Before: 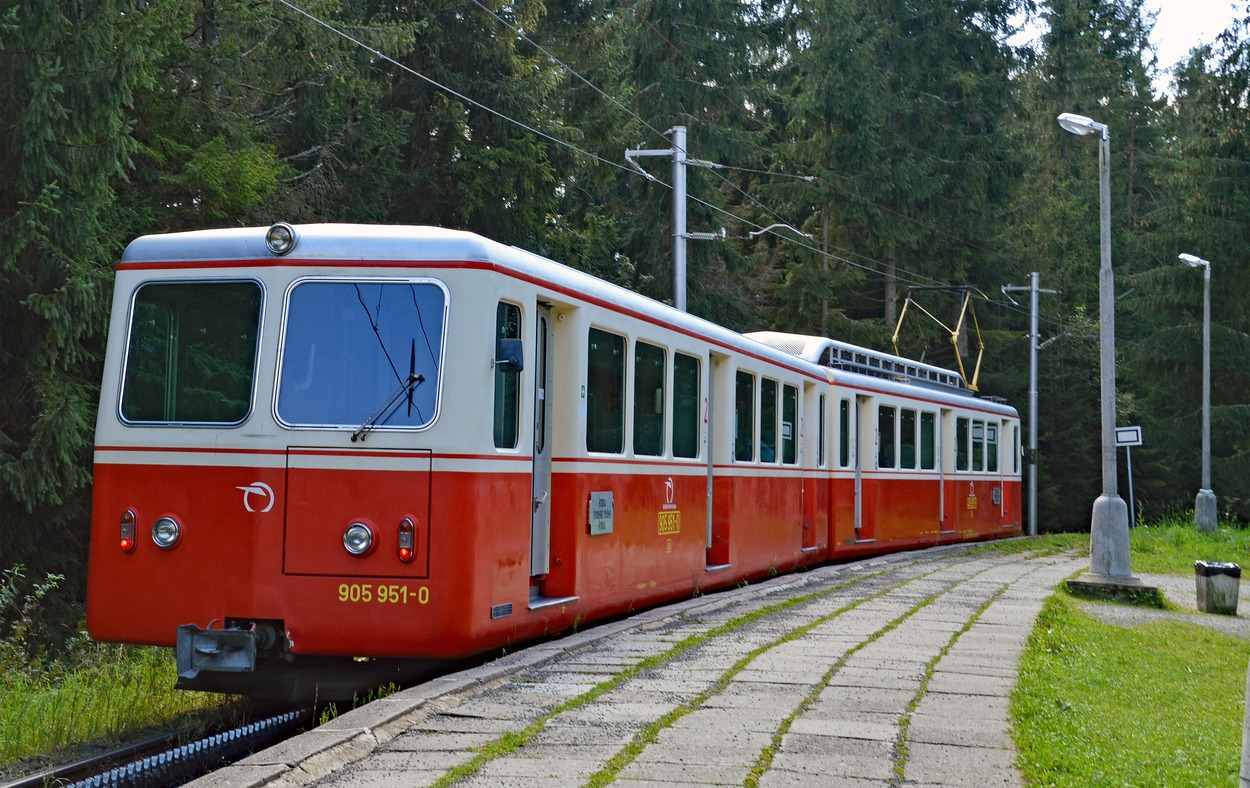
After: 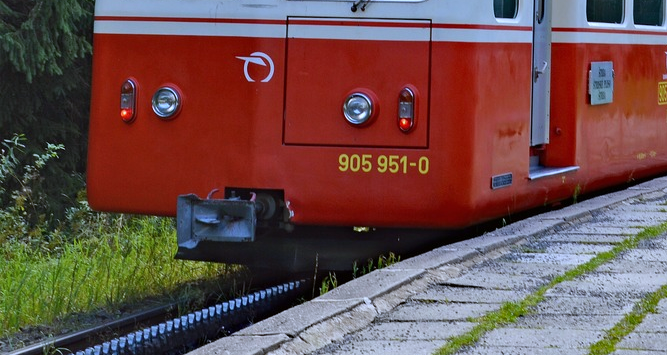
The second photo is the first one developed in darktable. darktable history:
crop and rotate: top 54.778%, right 46.61%, bottom 0.159%
shadows and highlights: shadows 43.71, white point adjustment -1.46, soften with gaussian
white balance: red 0.948, green 1.02, blue 1.176
